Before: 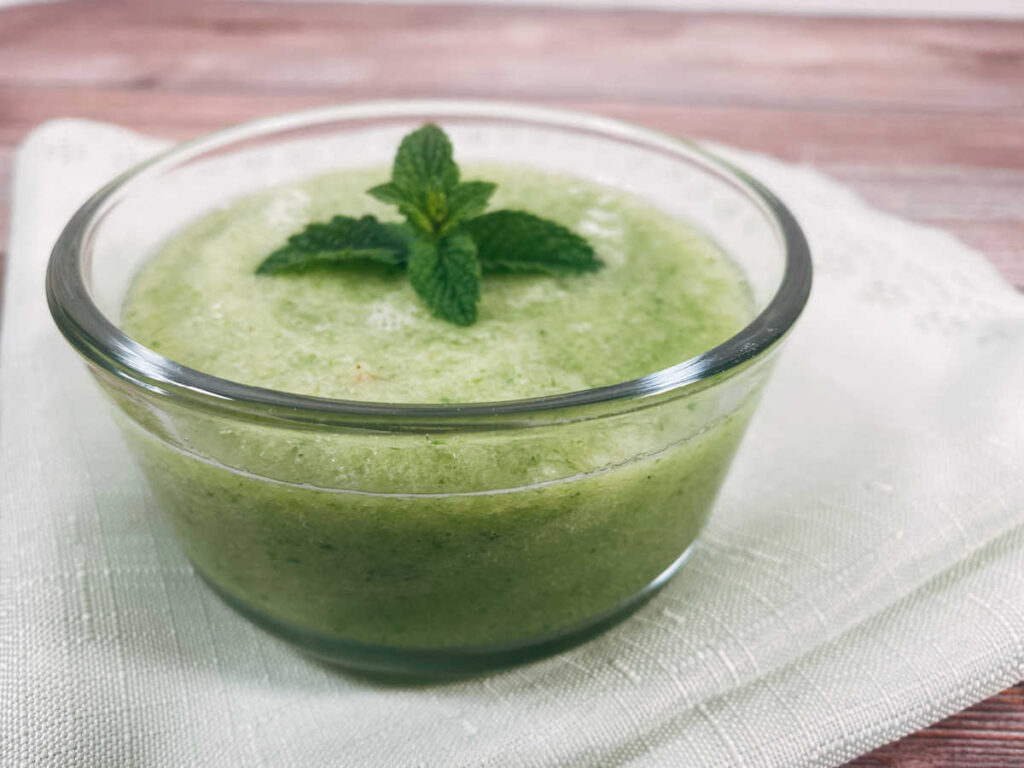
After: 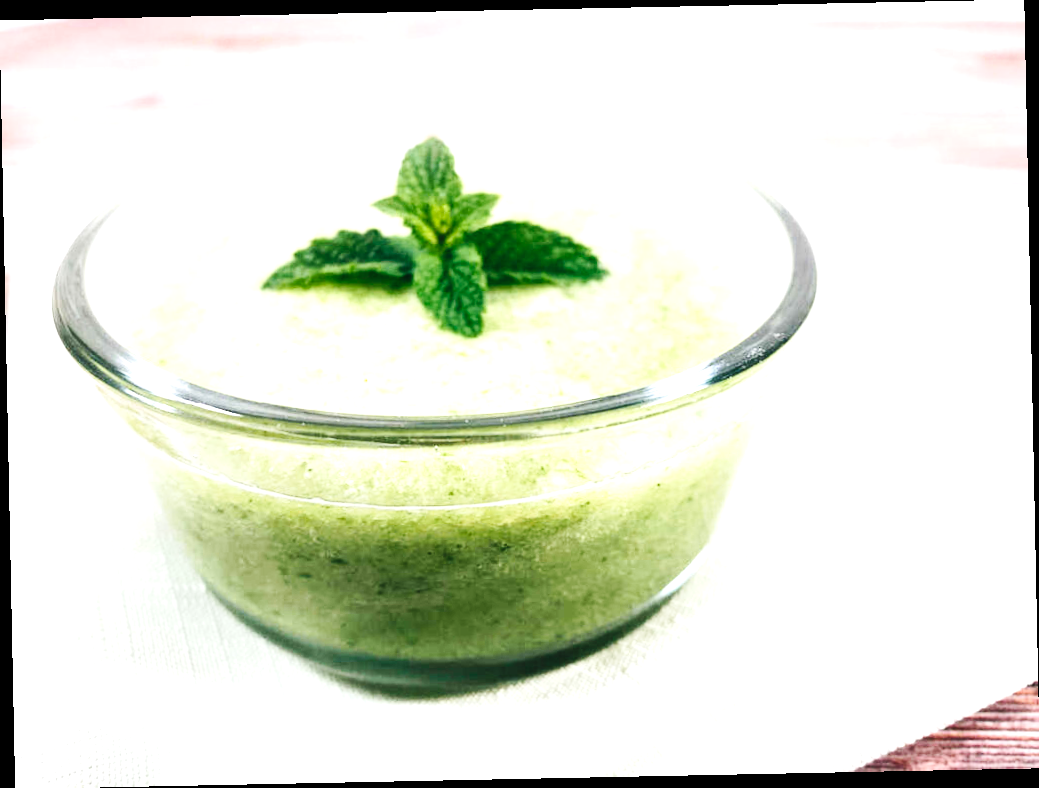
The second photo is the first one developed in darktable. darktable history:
rotate and perspective: rotation -1.17°, automatic cropping off
exposure: black level correction 0, exposure 0.7 EV, compensate exposure bias true, compensate highlight preservation false
tone equalizer: -8 EV -1.08 EV, -7 EV -1.01 EV, -6 EV -0.867 EV, -5 EV -0.578 EV, -3 EV 0.578 EV, -2 EV 0.867 EV, -1 EV 1.01 EV, +0 EV 1.08 EV, edges refinement/feathering 500, mask exposure compensation -1.57 EV, preserve details no
base curve: curves: ch0 [(0, 0) (0.036, 0.025) (0.121, 0.166) (0.206, 0.329) (0.605, 0.79) (1, 1)], preserve colors none
